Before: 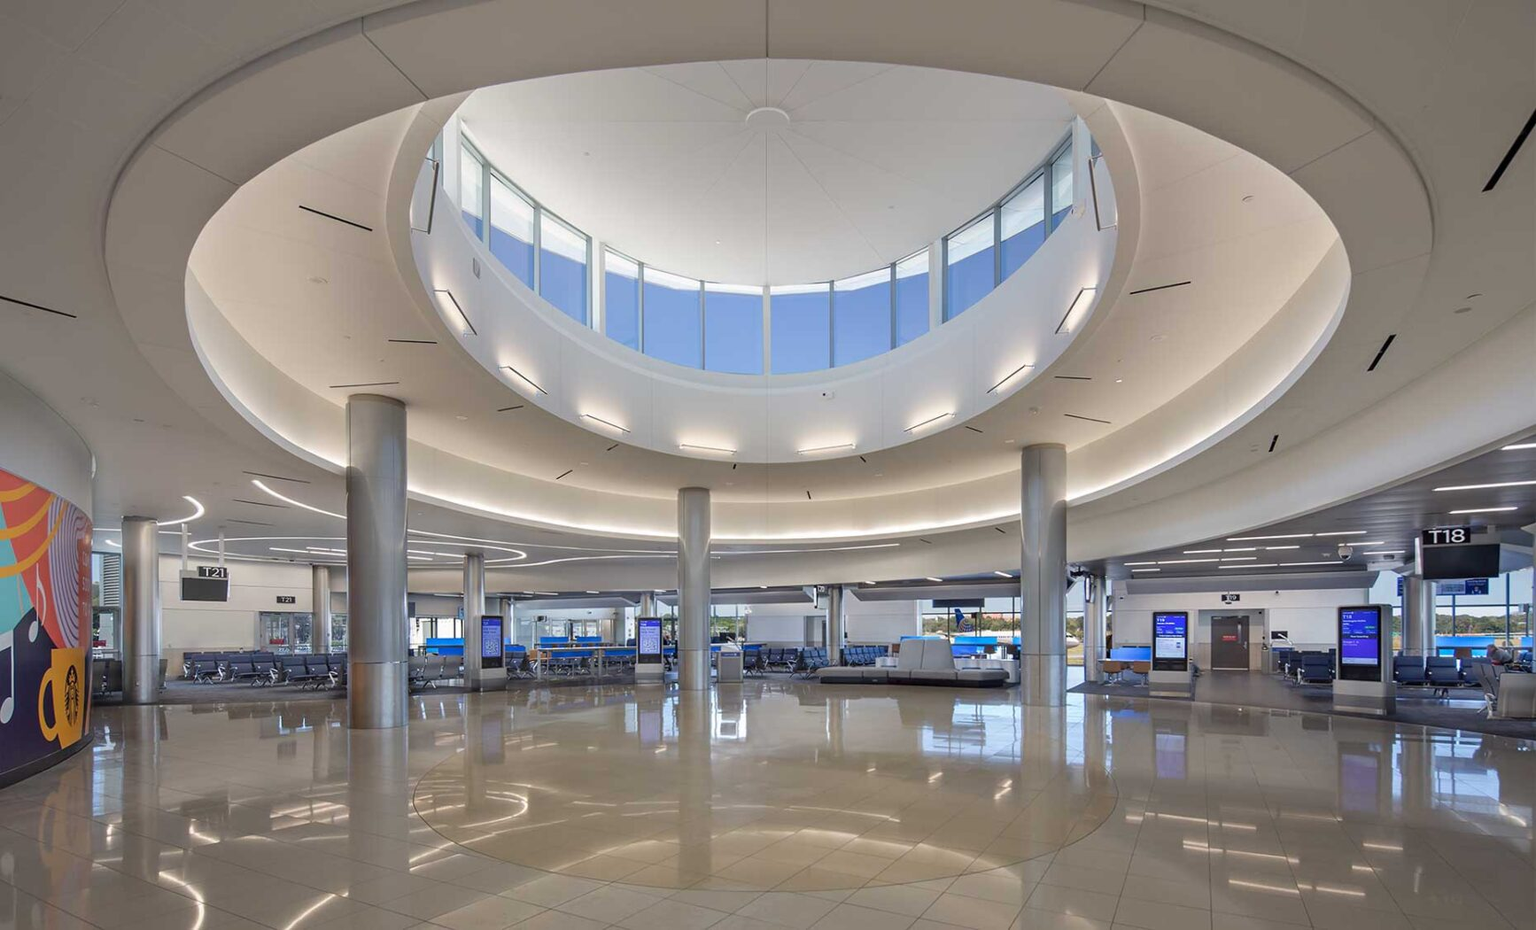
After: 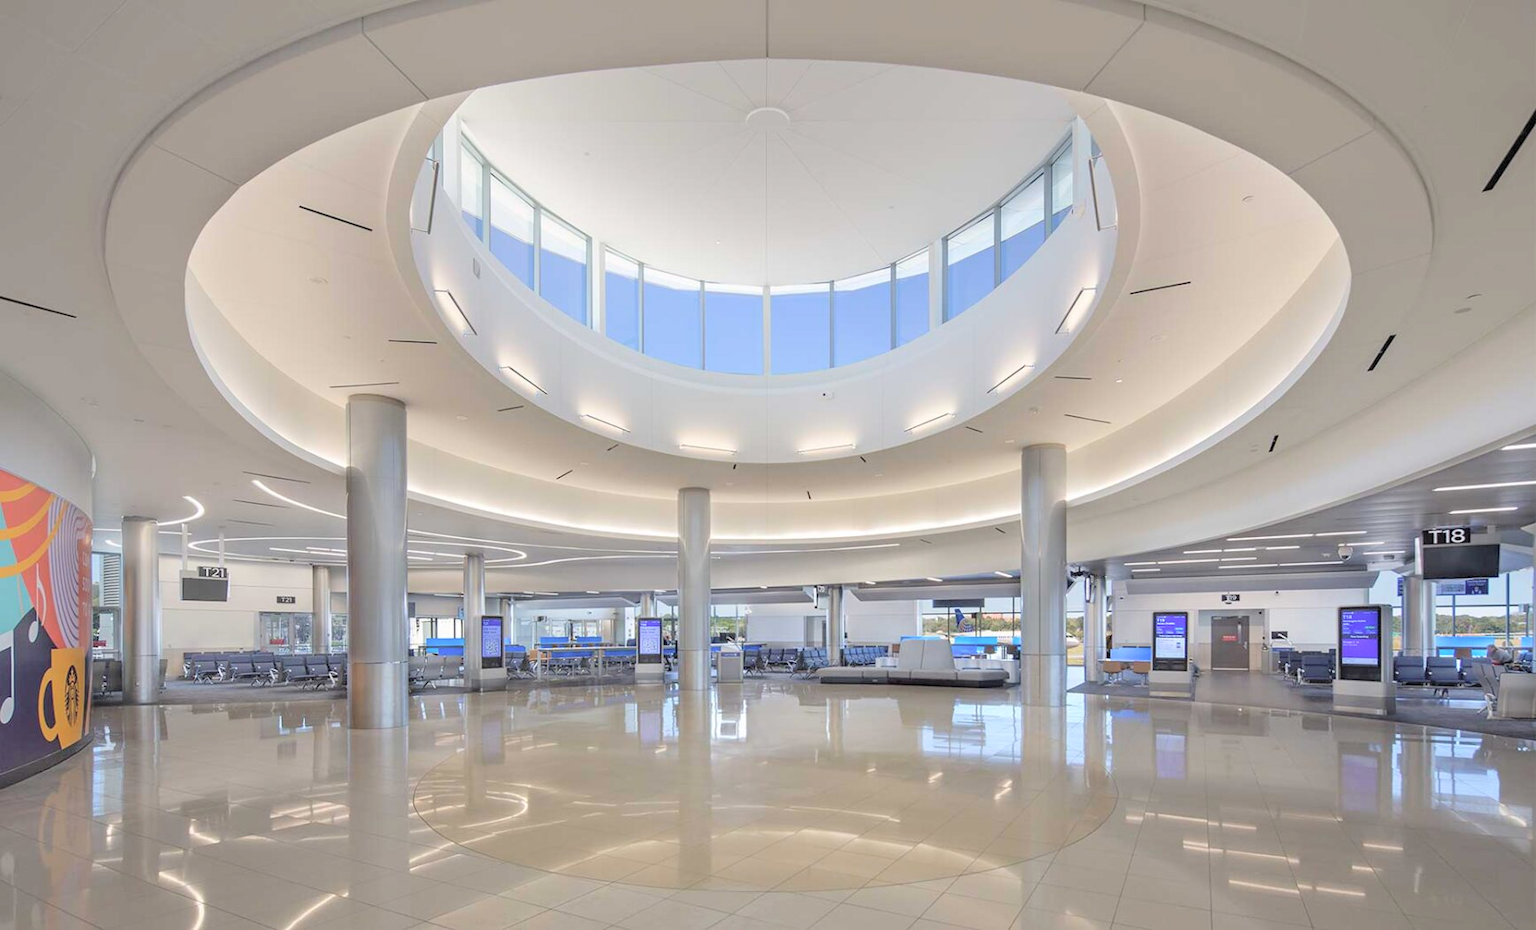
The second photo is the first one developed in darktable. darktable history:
contrast brightness saturation: brightness 0.286
